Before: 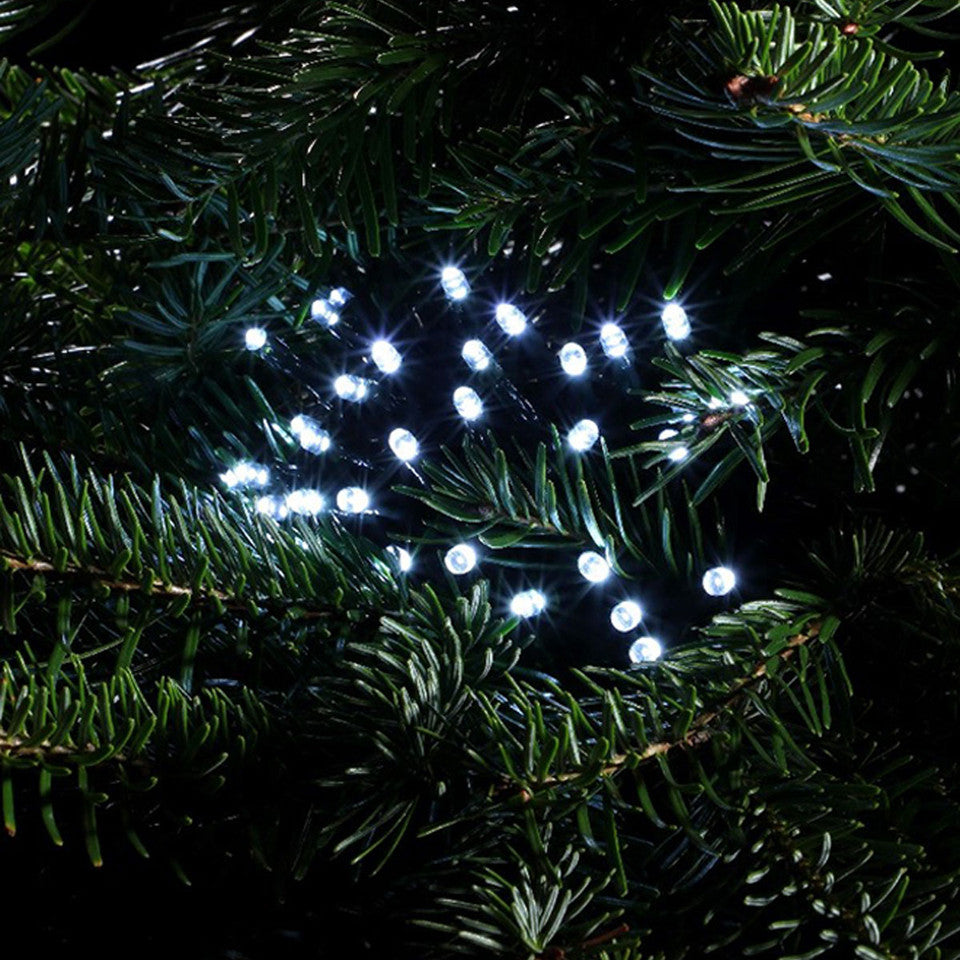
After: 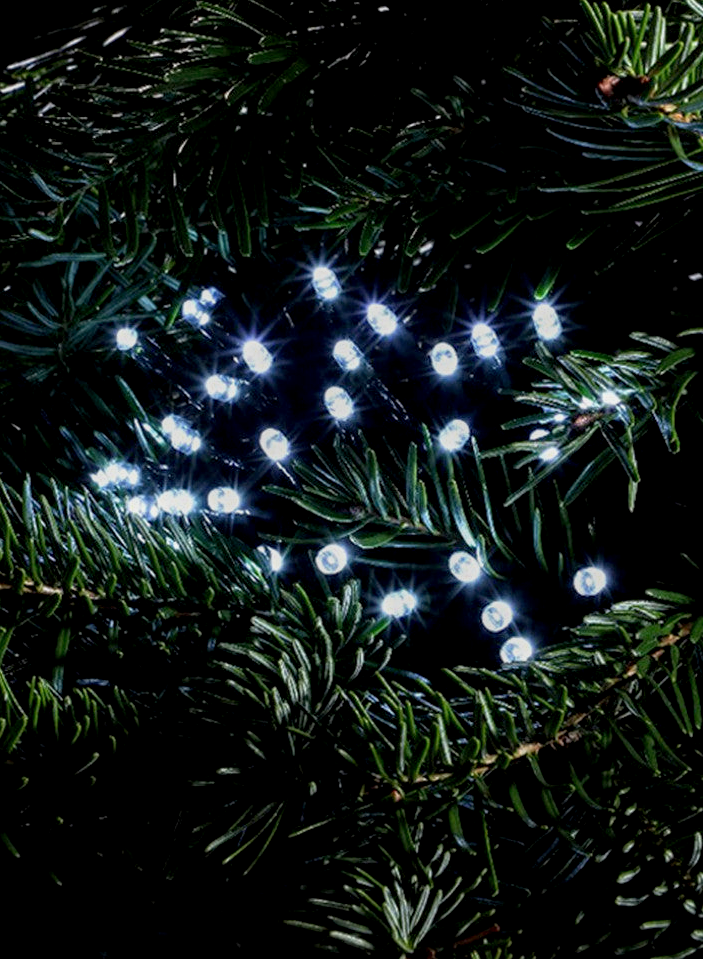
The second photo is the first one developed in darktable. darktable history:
exposure: black level correction 0.006, exposure -0.226 EV, compensate highlight preservation false
crop: left 13.443%, right 13.31%
local contrast: highlights 55%, shadows 52%, detail 130%, midtone range 0.452
